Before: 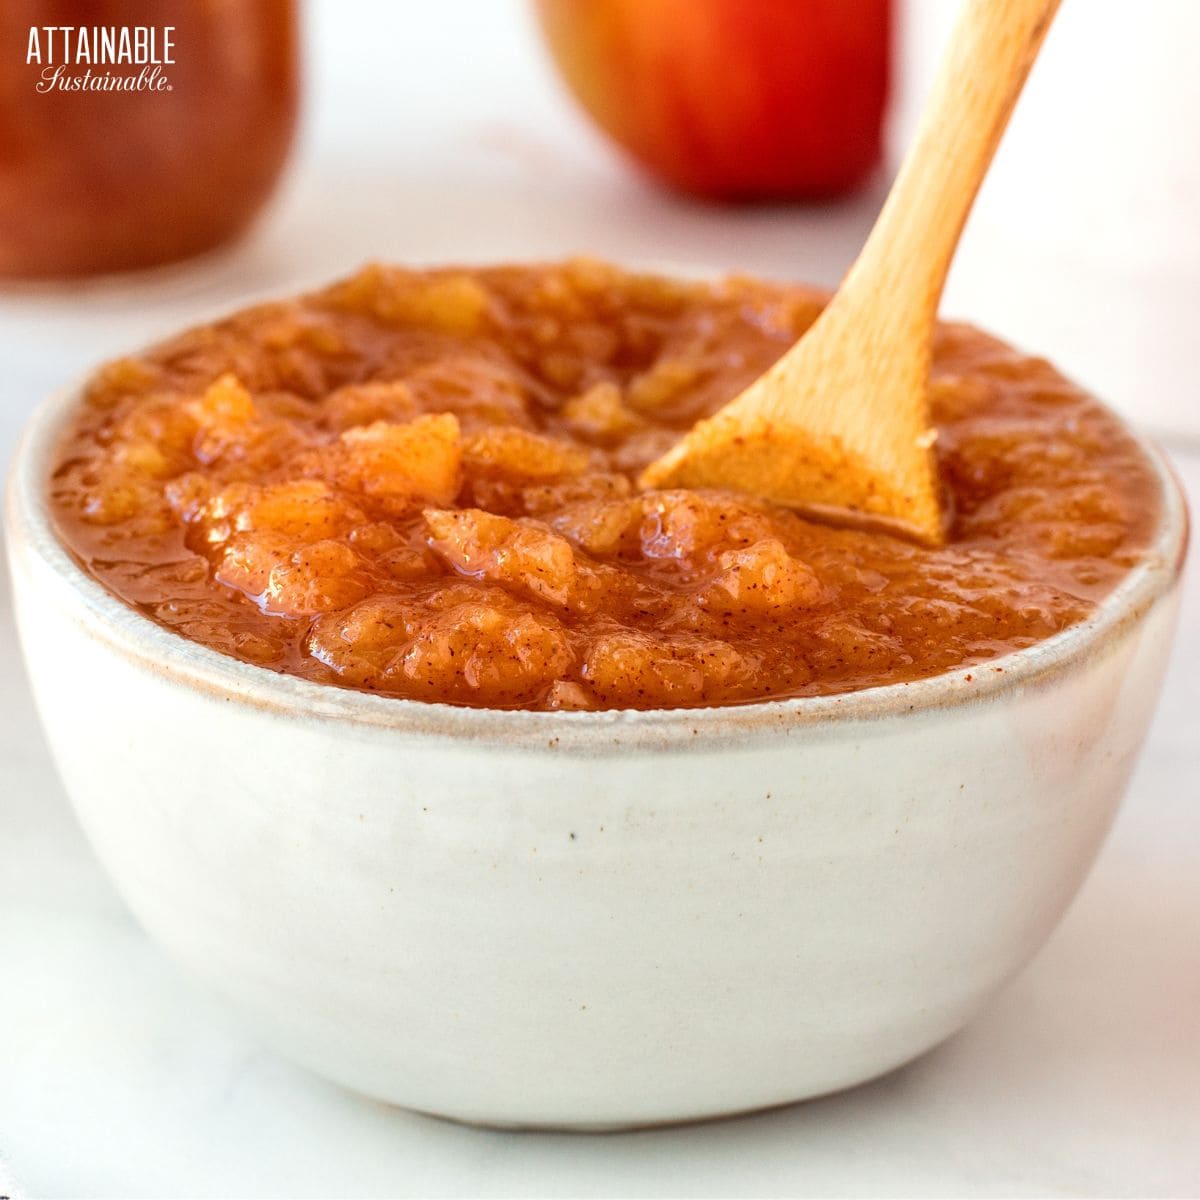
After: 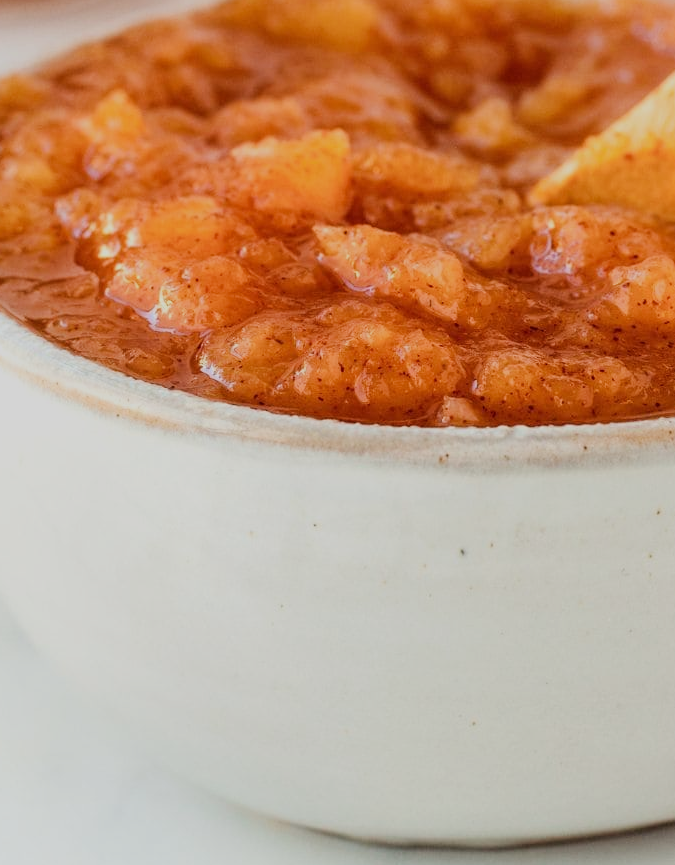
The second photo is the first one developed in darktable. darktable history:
crop: left 9.217%, top 23.669%, right 34.45%, bottom 4.199%
filmic rgb: black relative exposure -4.35 EV, white relative exposure 4.56 EV, hardness 2.37, contrast 1.059
